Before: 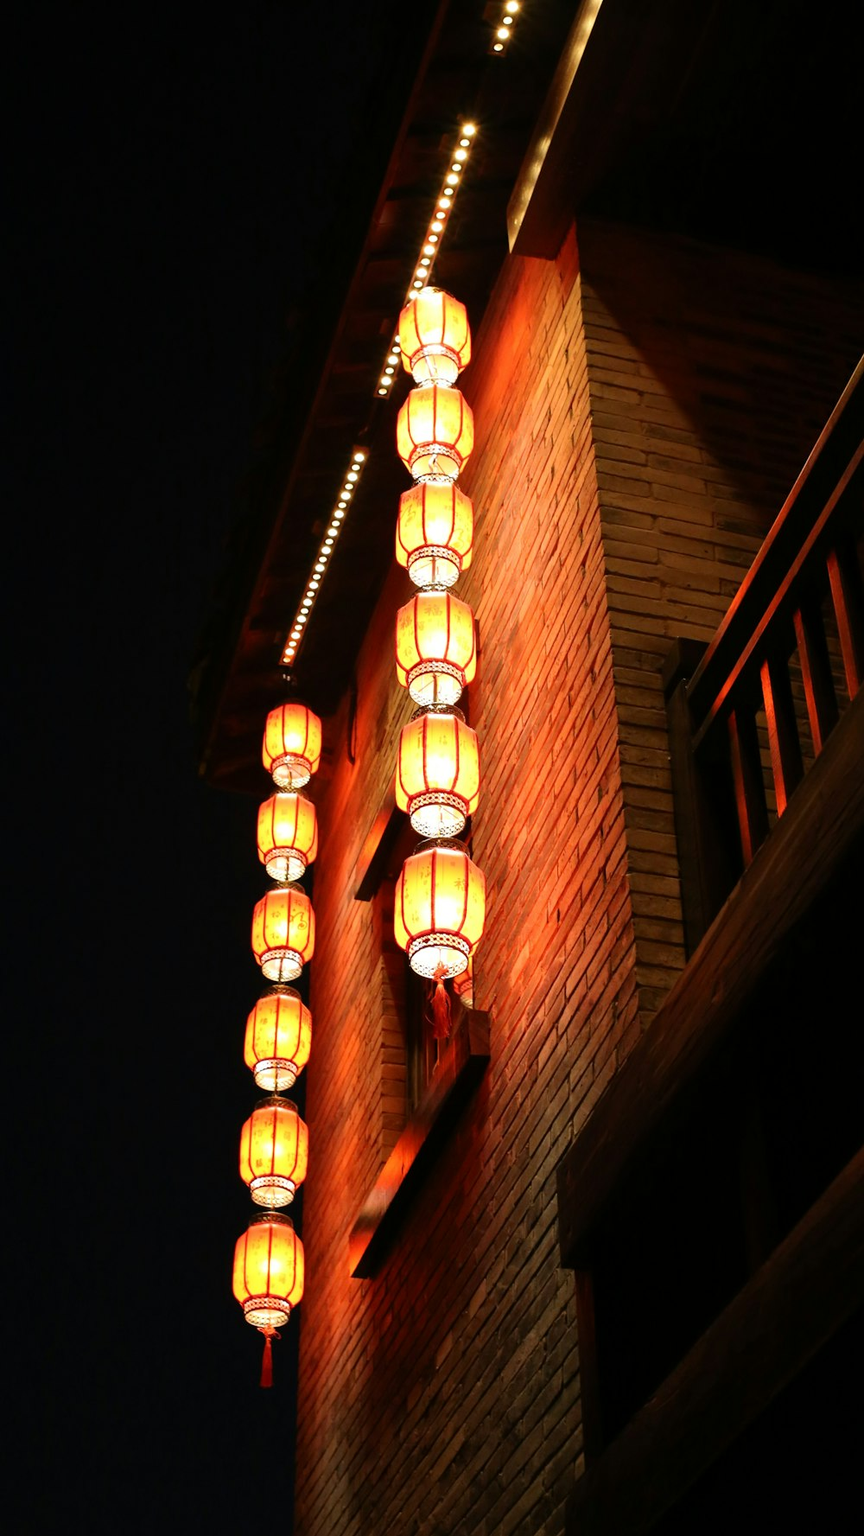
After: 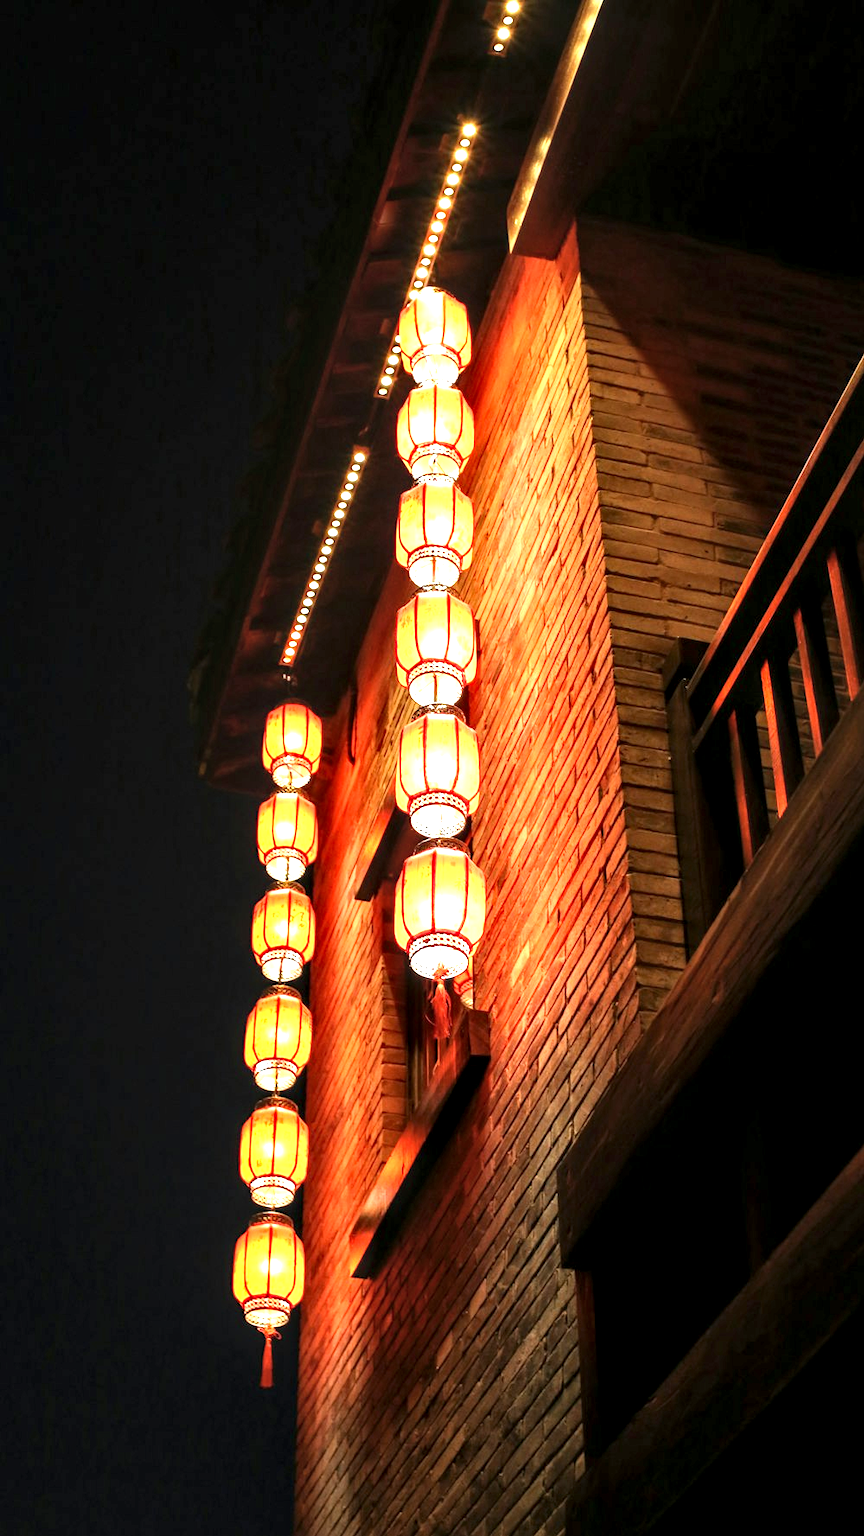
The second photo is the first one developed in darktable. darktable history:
exposure: black level correction 0, exposure 1.105 EV, compensate highlight preservation false
local contrast: detail 150%
